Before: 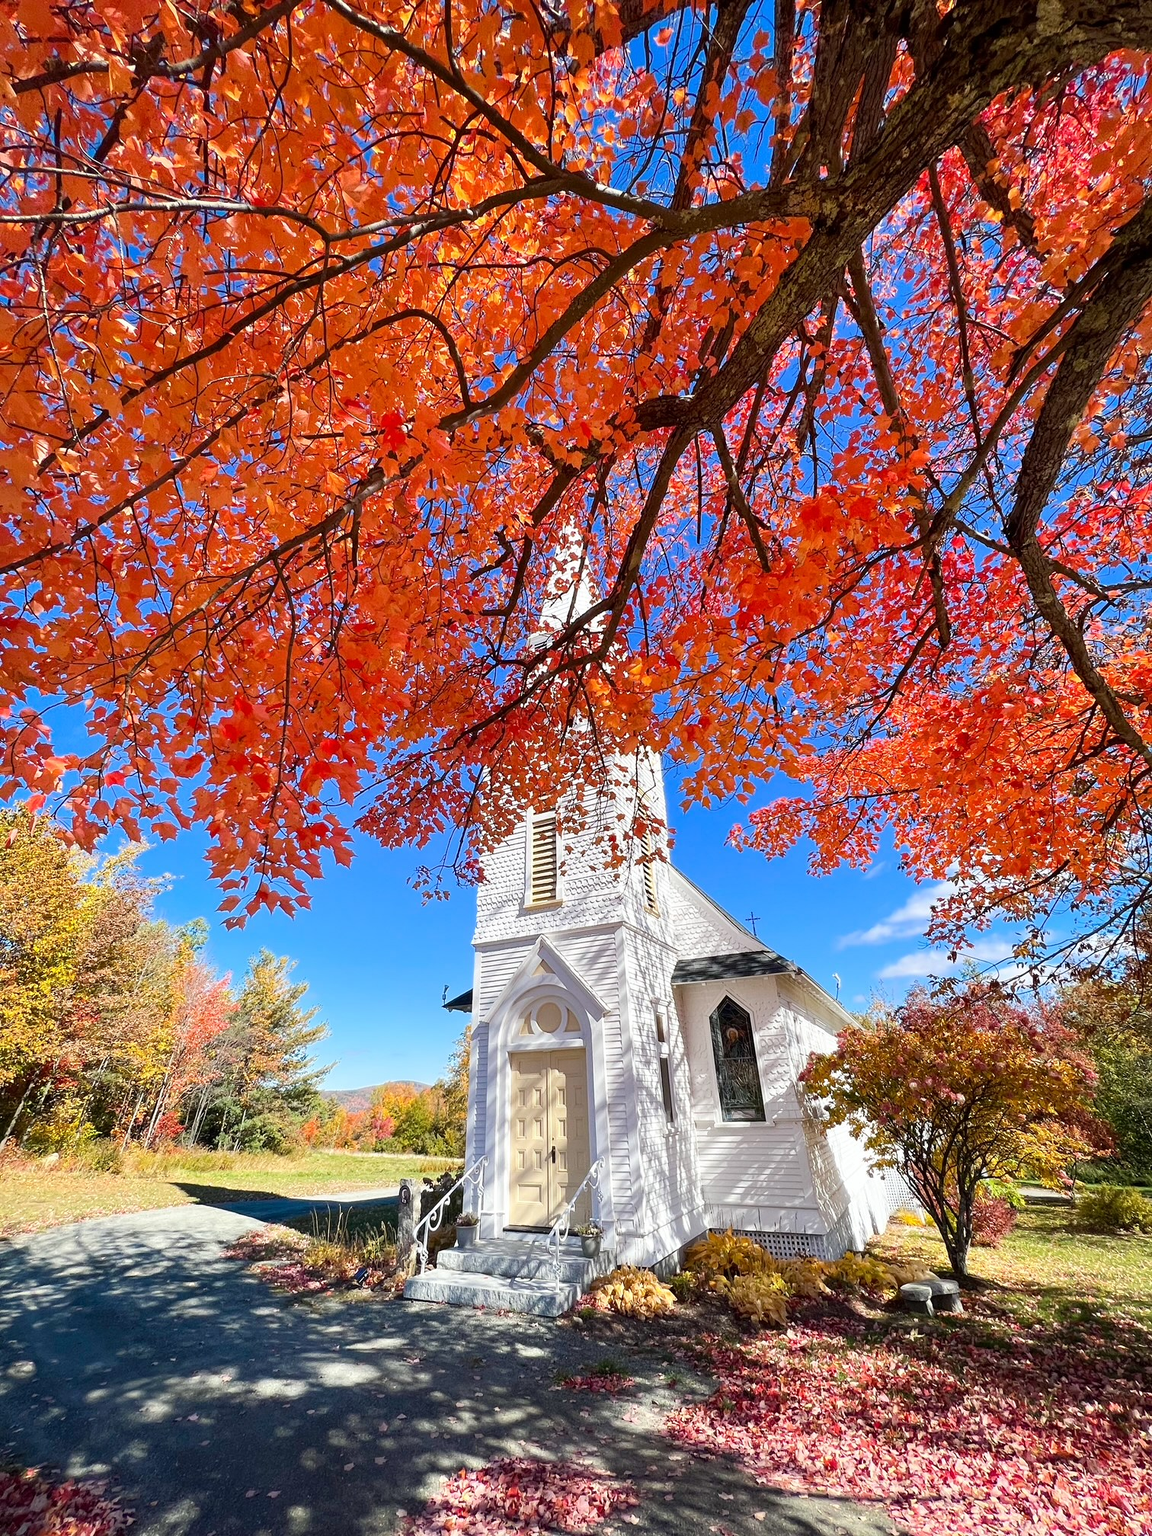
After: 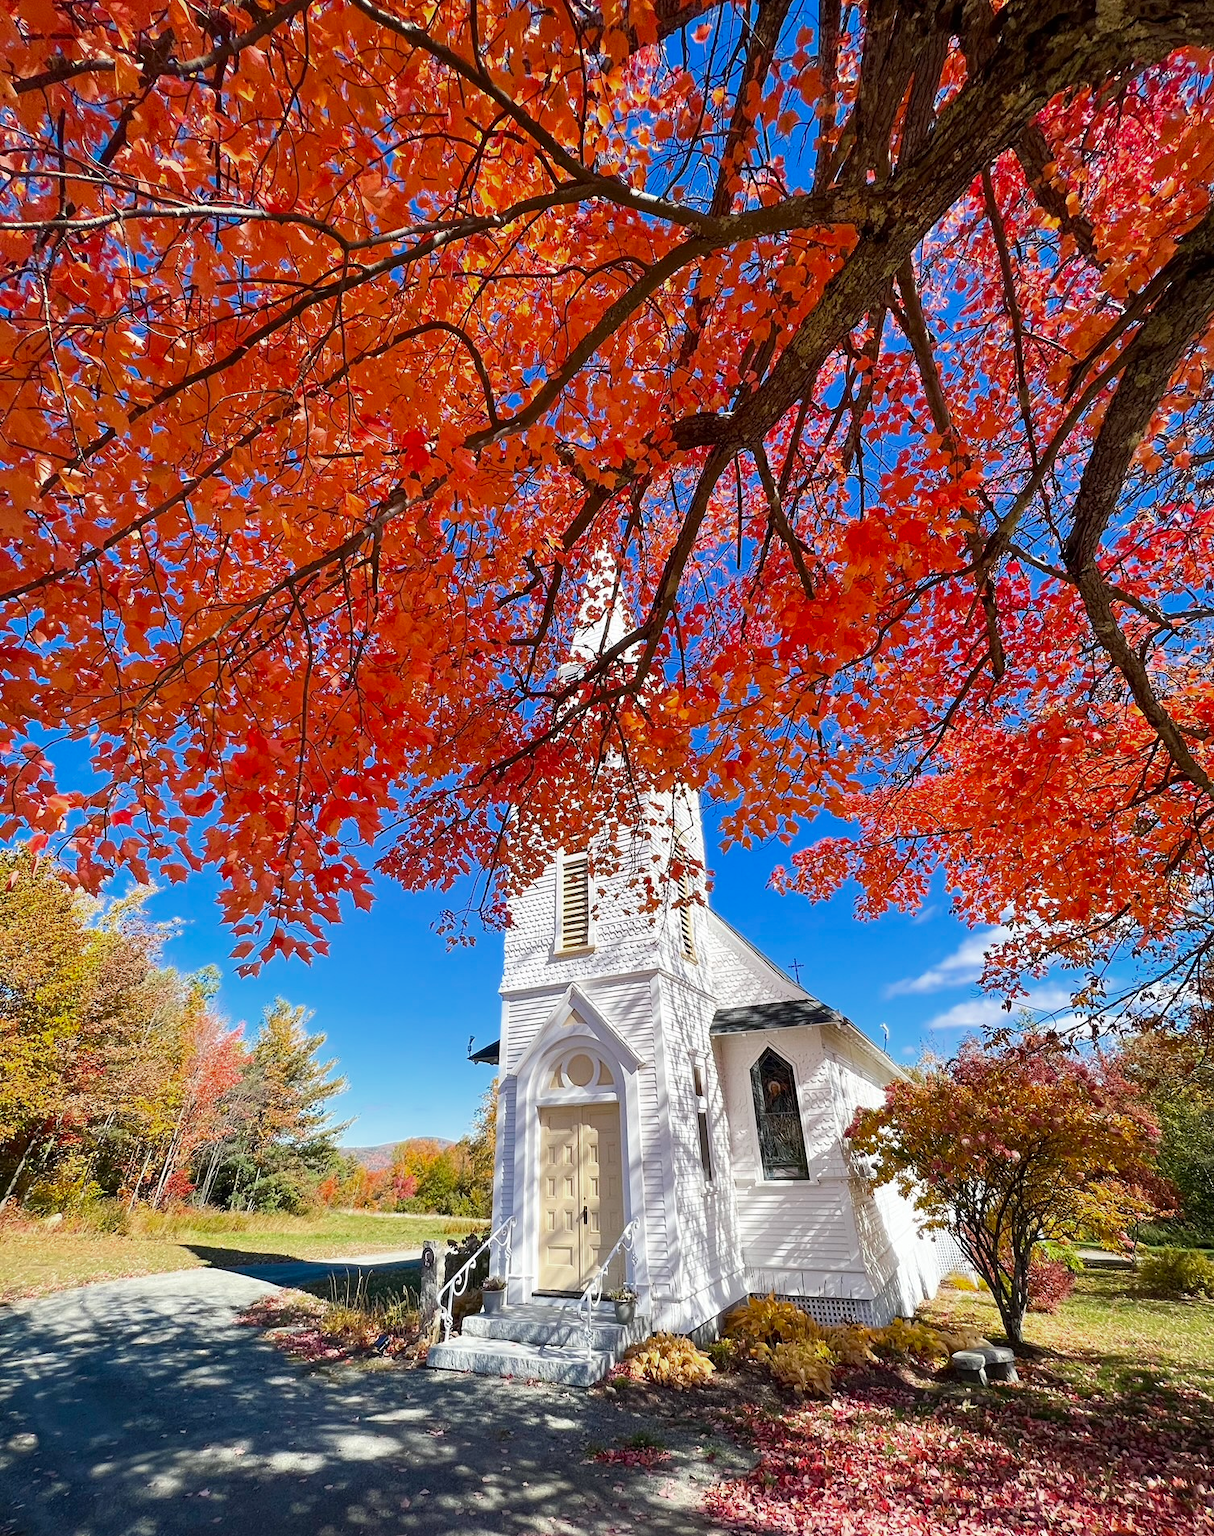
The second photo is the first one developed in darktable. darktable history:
color zones: curves: ch0 [(0, 0.444) (0.143, 0.442) (0.286, 0.441) (0.429, 0.441) (0.571, 0.441) (0.714, 0.441) (0.857, 0.442) (1, 0.444)]
crop: top 0.384%, right 0.264%, bottom 5.01%
